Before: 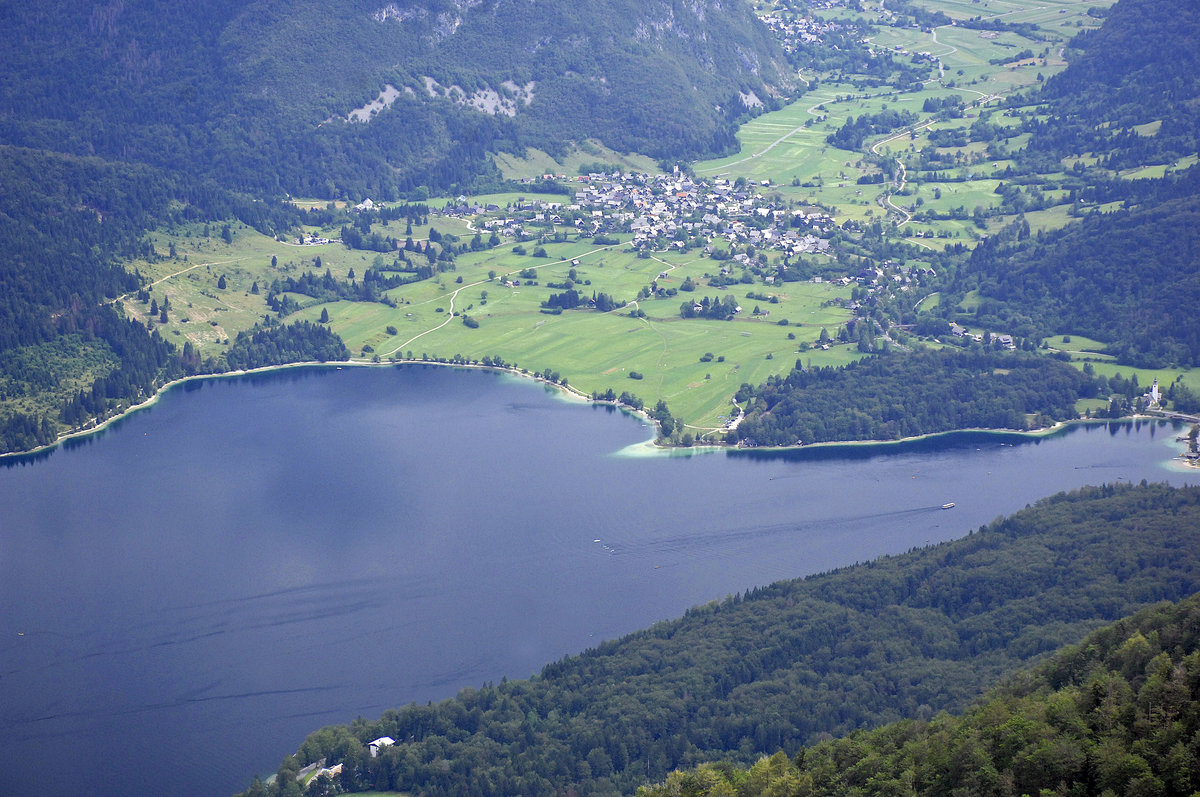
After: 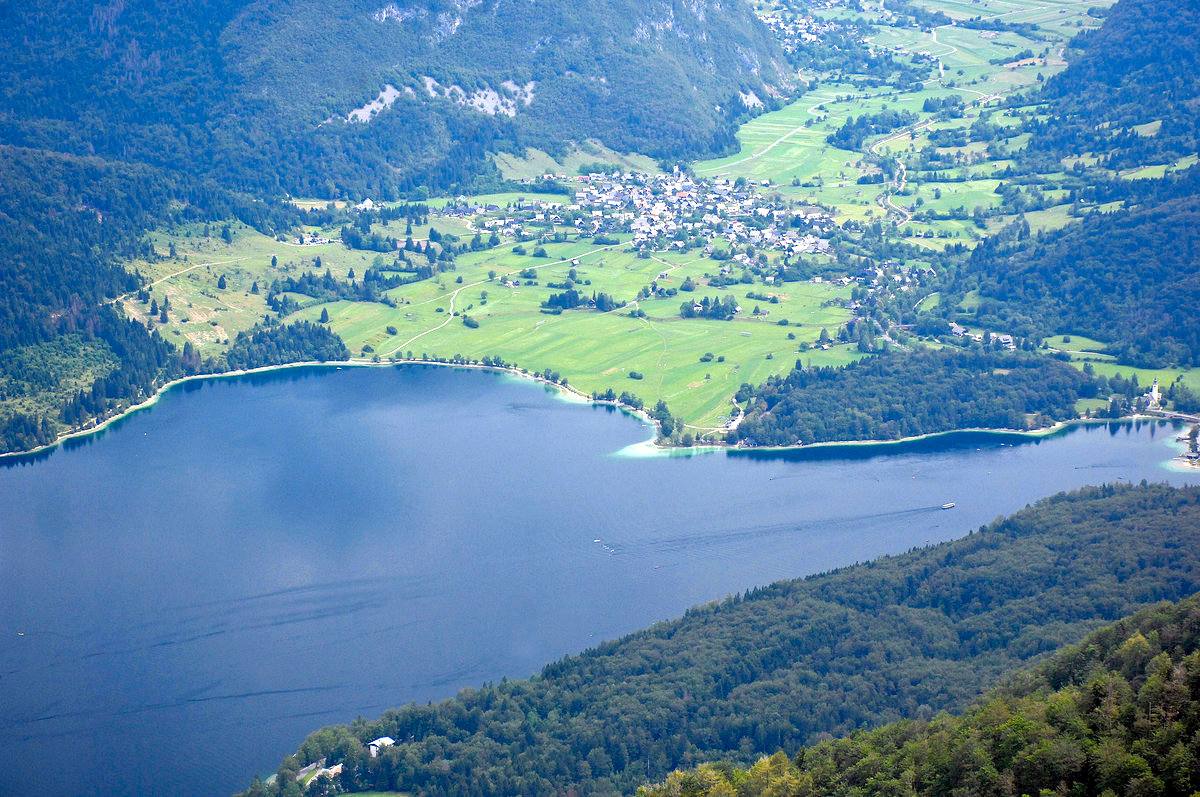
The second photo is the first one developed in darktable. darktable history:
color zones: curves: ch1 [(0.239, 0.552) (0.75, 0.5)]; ch2 [(0.25, 0.462) (0.749, 0.457)]
exposure: black level correction 0.001, exposure 0.5 EV, compensate exposure bias true, compensate highlight preservation false
